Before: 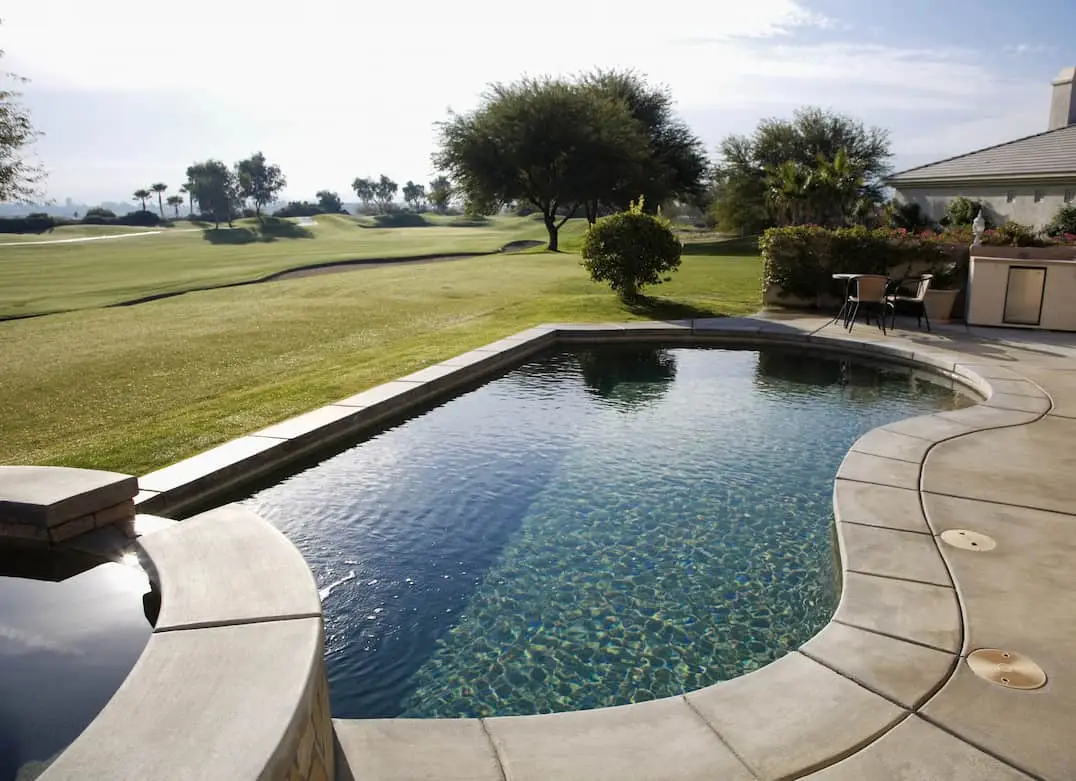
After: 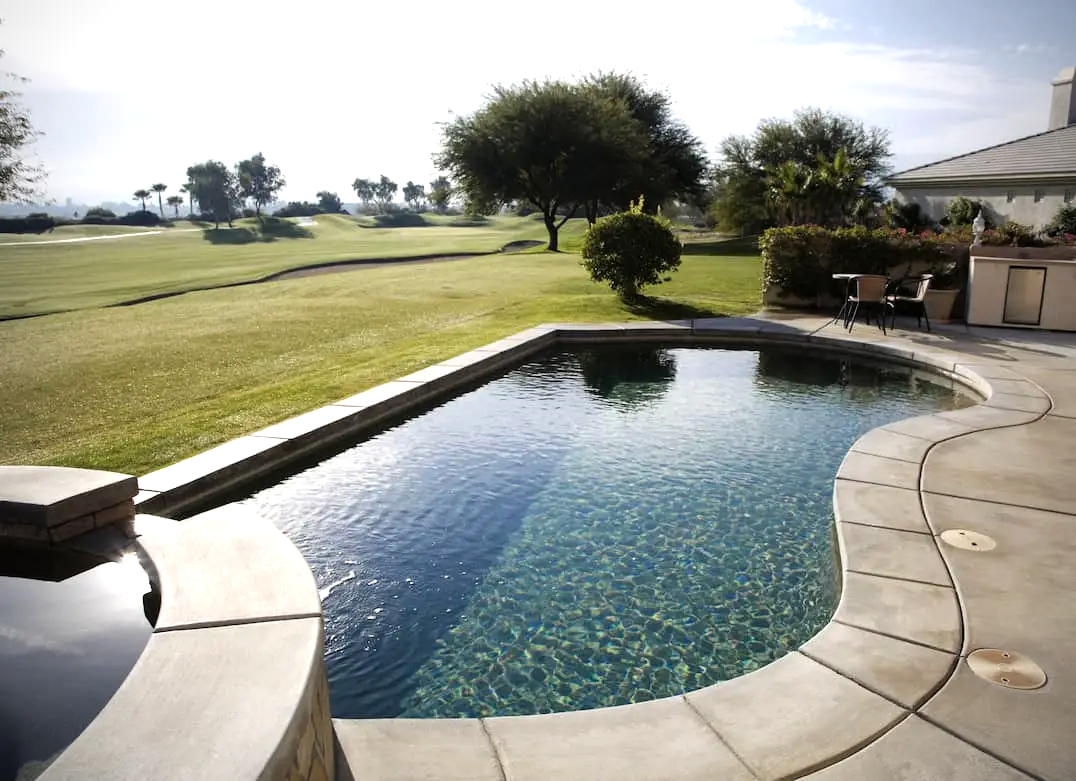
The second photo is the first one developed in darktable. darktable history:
vignetting: fall-off radius 61.08%
tone equalizer: -8 EV -0.455 EV, -7 EV -0.4 EV, -6 EV -0.318 EV, -5 EV -0.226 EV, -3 EV 0.215 EV, -2 EV 0.349 EV, -1 EV 0.386 EV, +0 EV 0.439 EV, mask exposure compensation -0.5 EV
